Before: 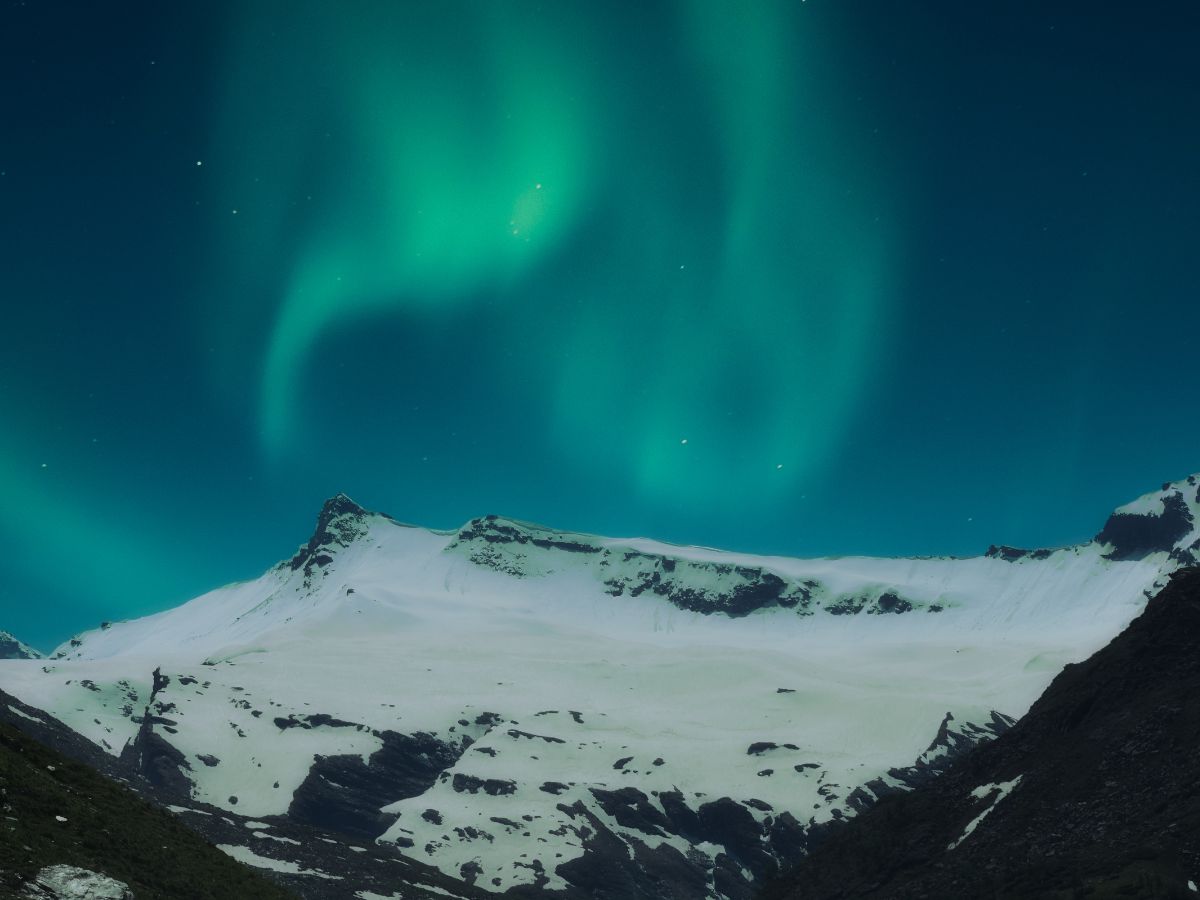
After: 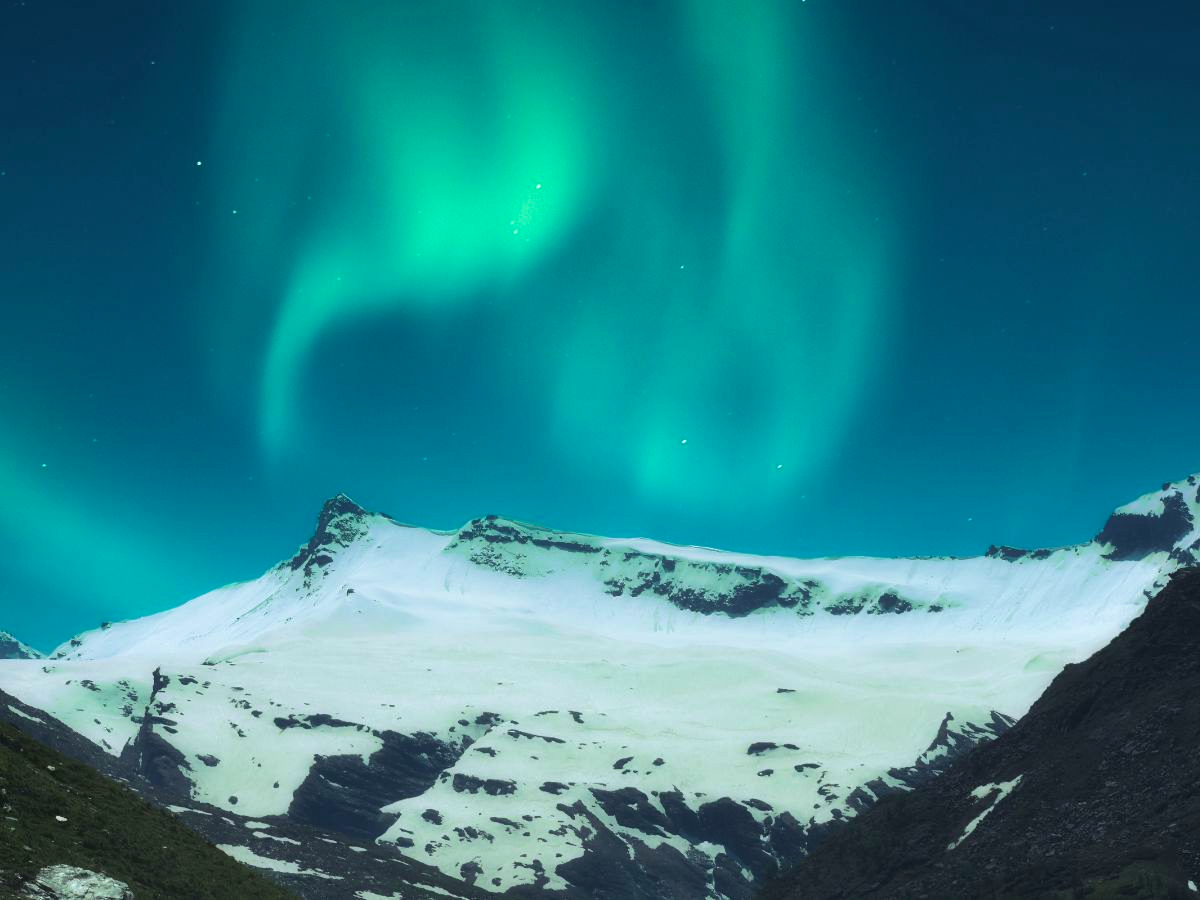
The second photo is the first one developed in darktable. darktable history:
shadows and highlights: shadows 25.67, highlights -24.75
exposure: black level correction 0, exposure 0.9 EV, compensate highlight preservation false
velvia: on, module defaults
